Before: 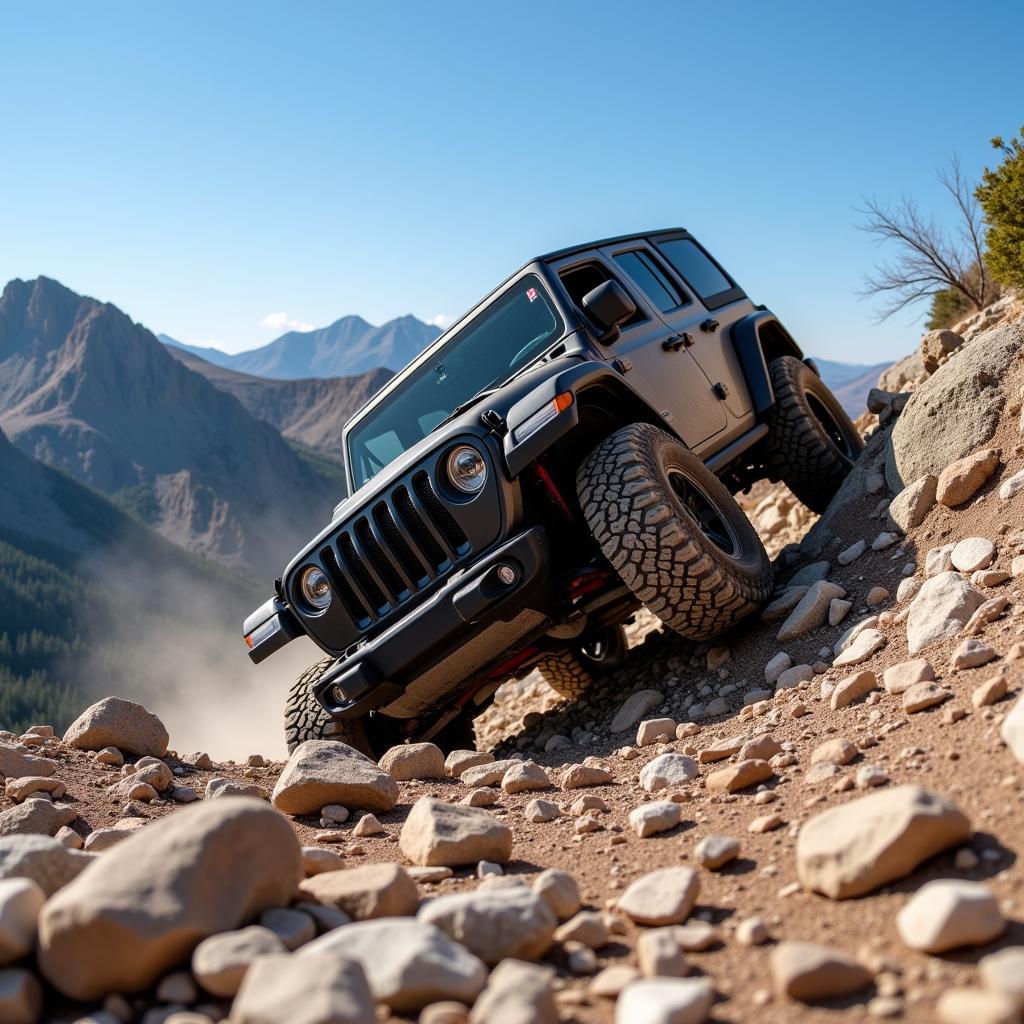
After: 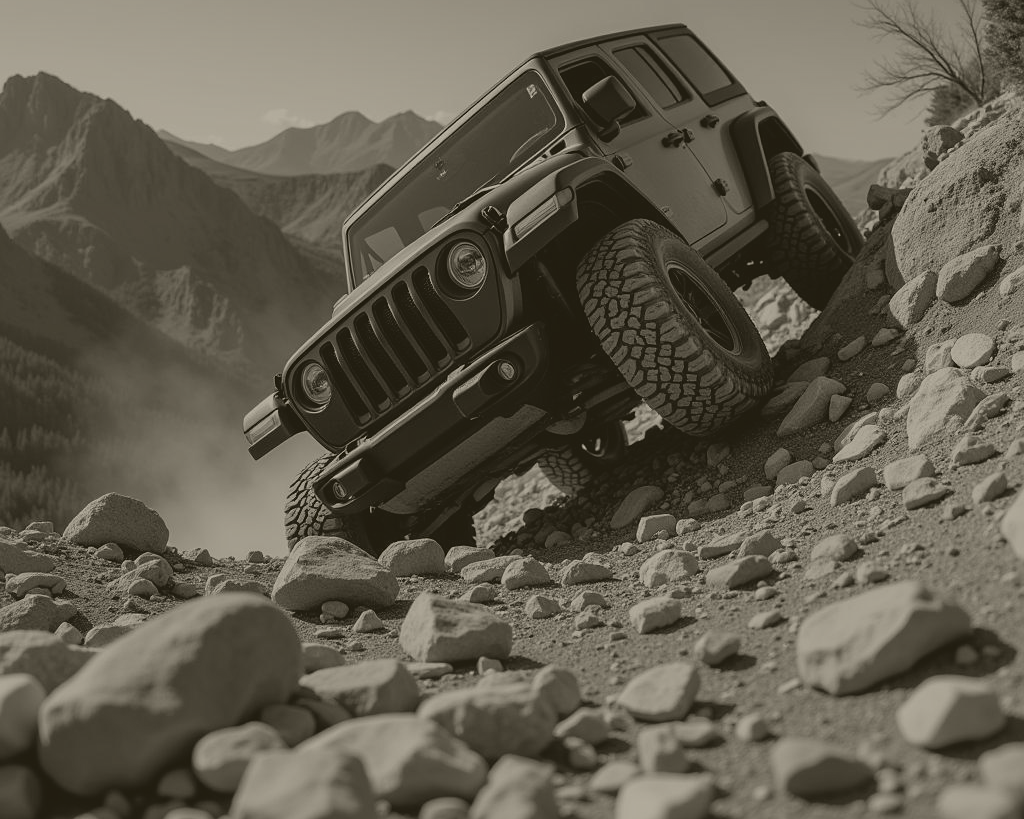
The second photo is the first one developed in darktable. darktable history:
sharpen: radius 1.272, amount 0.305, threshold 0
crop and rotate: top 19.998%
colorize: hue 41.44°, saturation 22%, source mix 60%, lightness 10.61%
